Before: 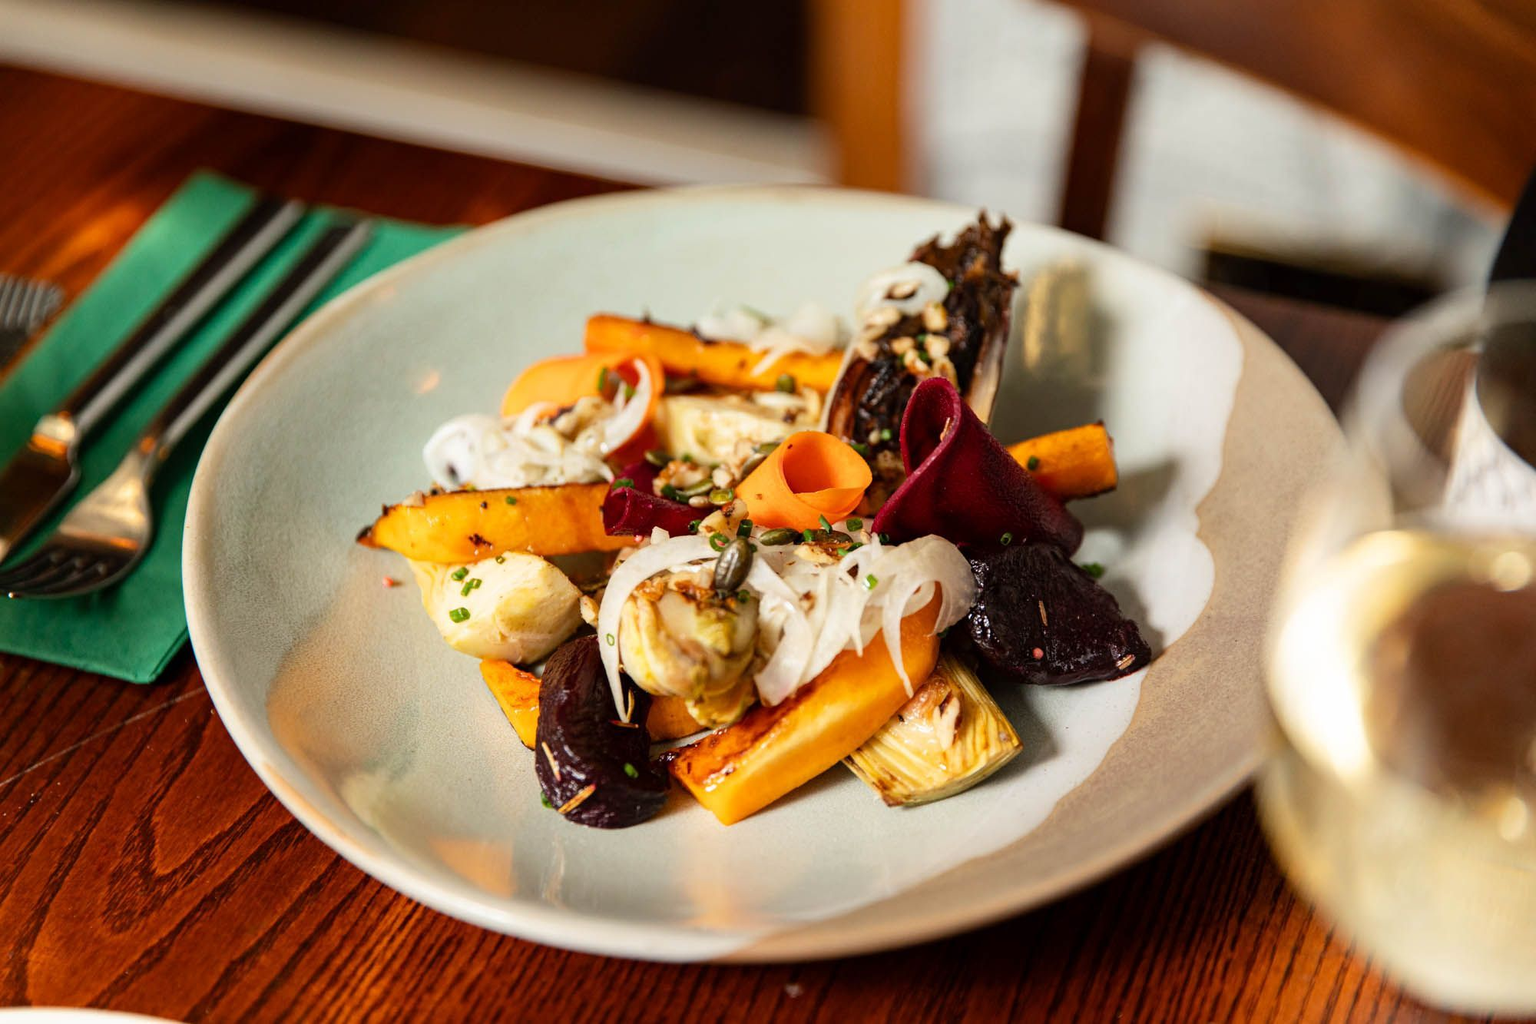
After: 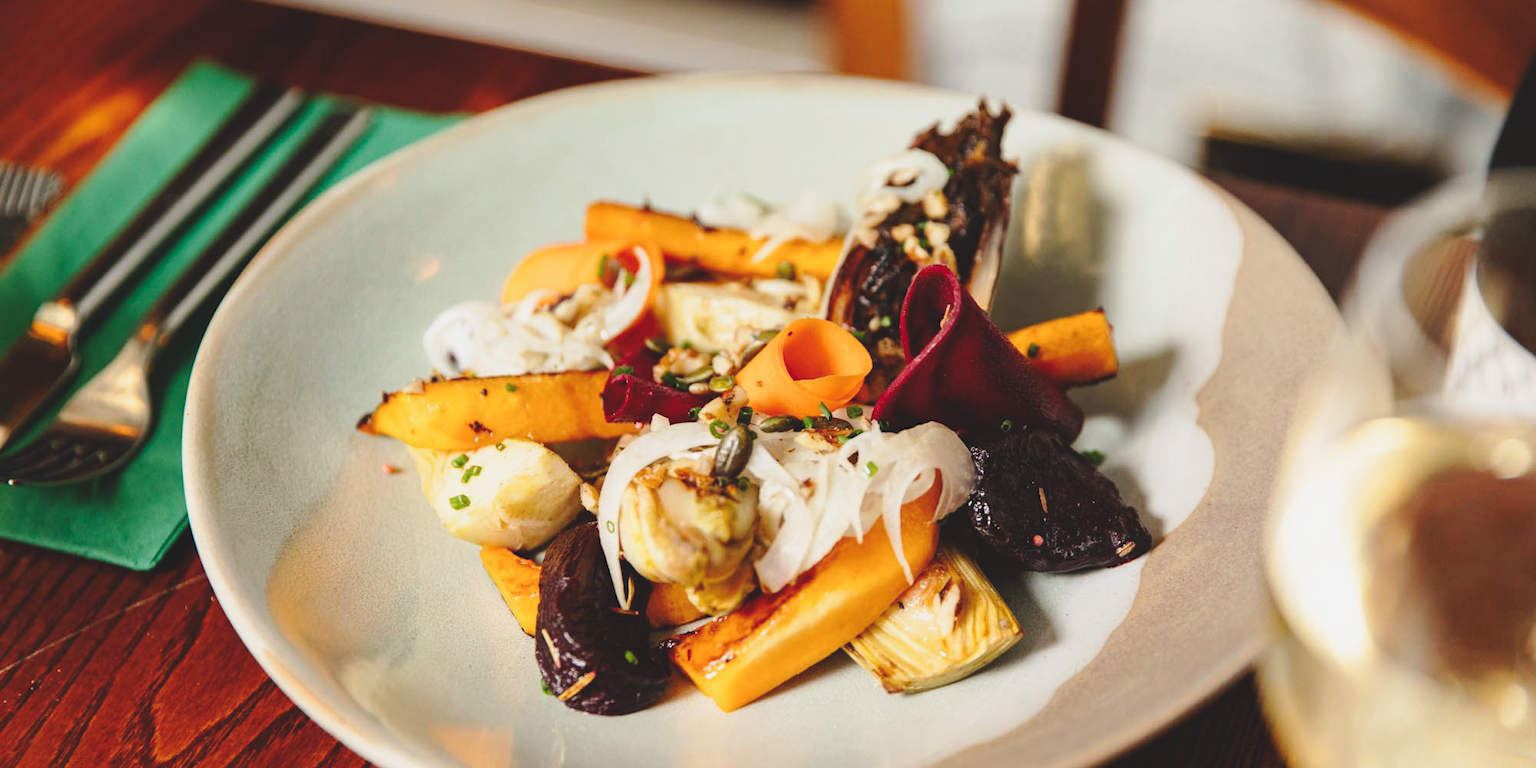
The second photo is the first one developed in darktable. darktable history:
crop: top 11.045%, bottom 13.921%
tone curve: curves: ch0 [(0, 0) (0.058, 0.027) (0.214, 0.183) (0.295, 0.288) (0.48, 0.541) (0.658, 0.703) (0.741, 0.775) (0.844, 0.866) (0.986, 0.957)]; ch1 [(0, 0) (0.172, 0.123) (0.312, 0.296) (0.437, 0.429) (0.471, 0.469) (0.502, 0.5) (0.513, 0.515) (0.572, 0.603) (0.617, 0.653) (0.68, 0.724) (0.889, 0.924) (1, 1)]; ch2 [(0, 0) (0.411, 0.424) (0.489, 0.49) (0.502, 0.5) (0.512, 0.524) (0.549, 0.578) (0.604, 0.628) (0.709, 0.748) (1, 1)], preserve colors none
exposure: black level correction -0.021, exposure -0.032 EV, compensate highlight preservation false
